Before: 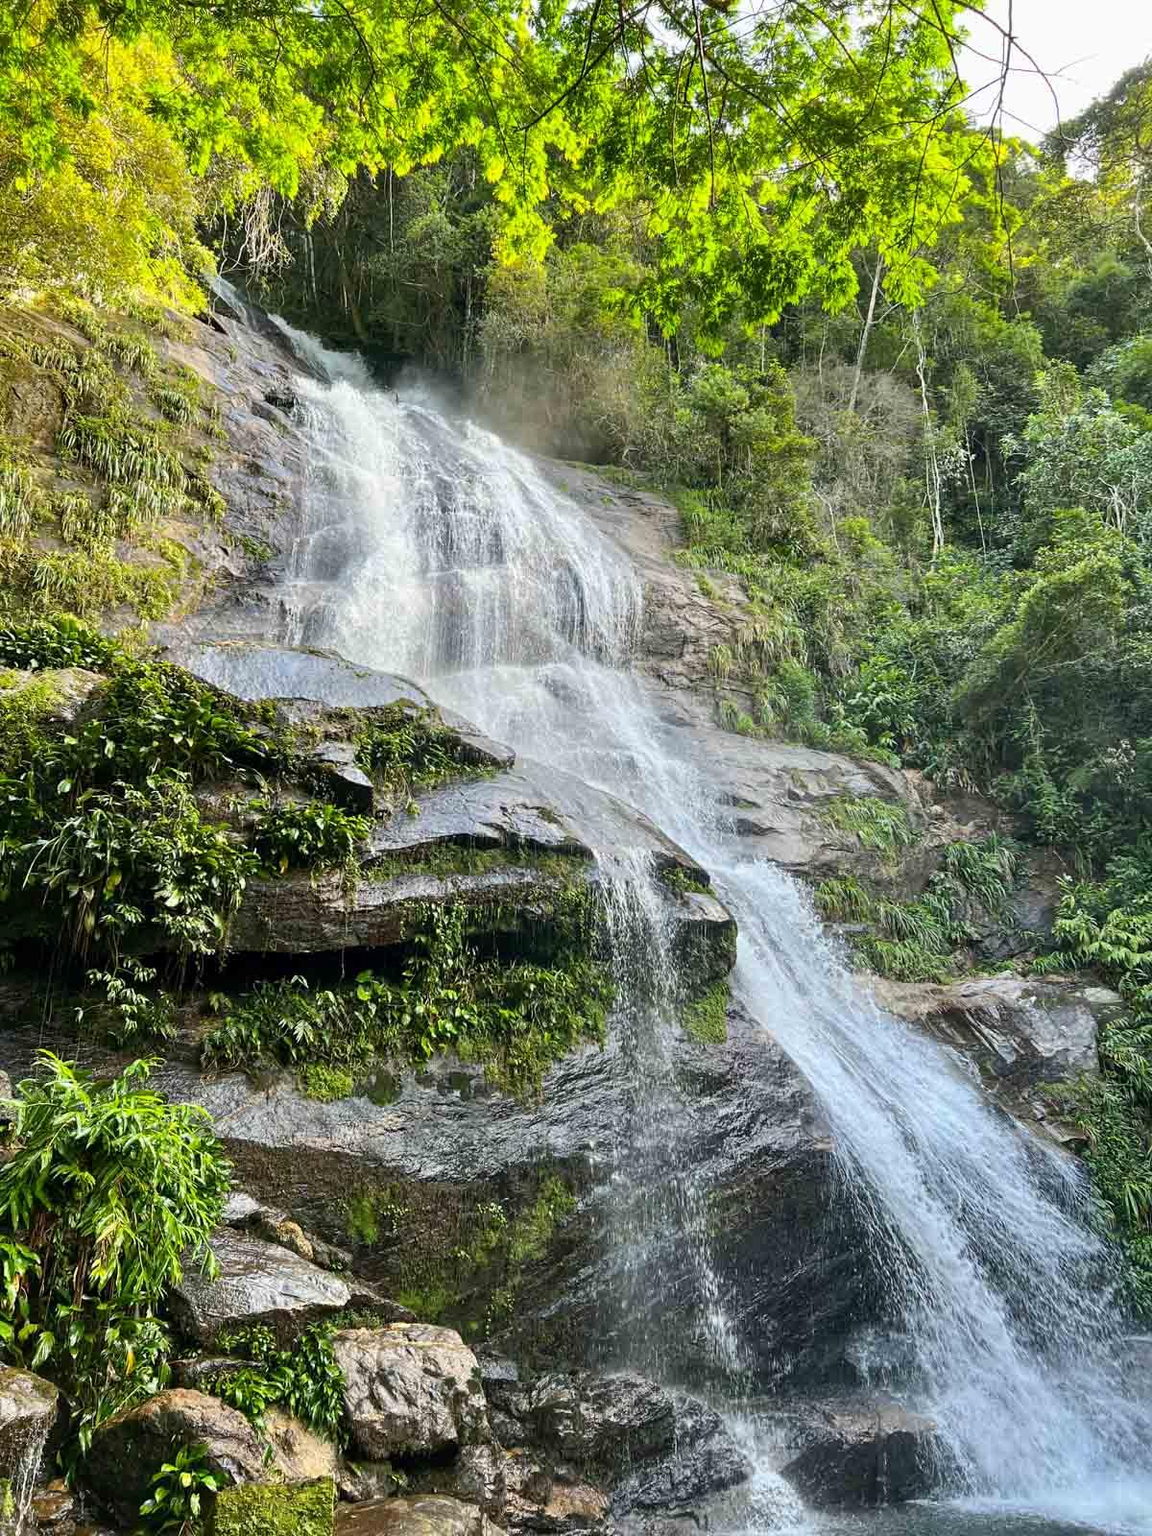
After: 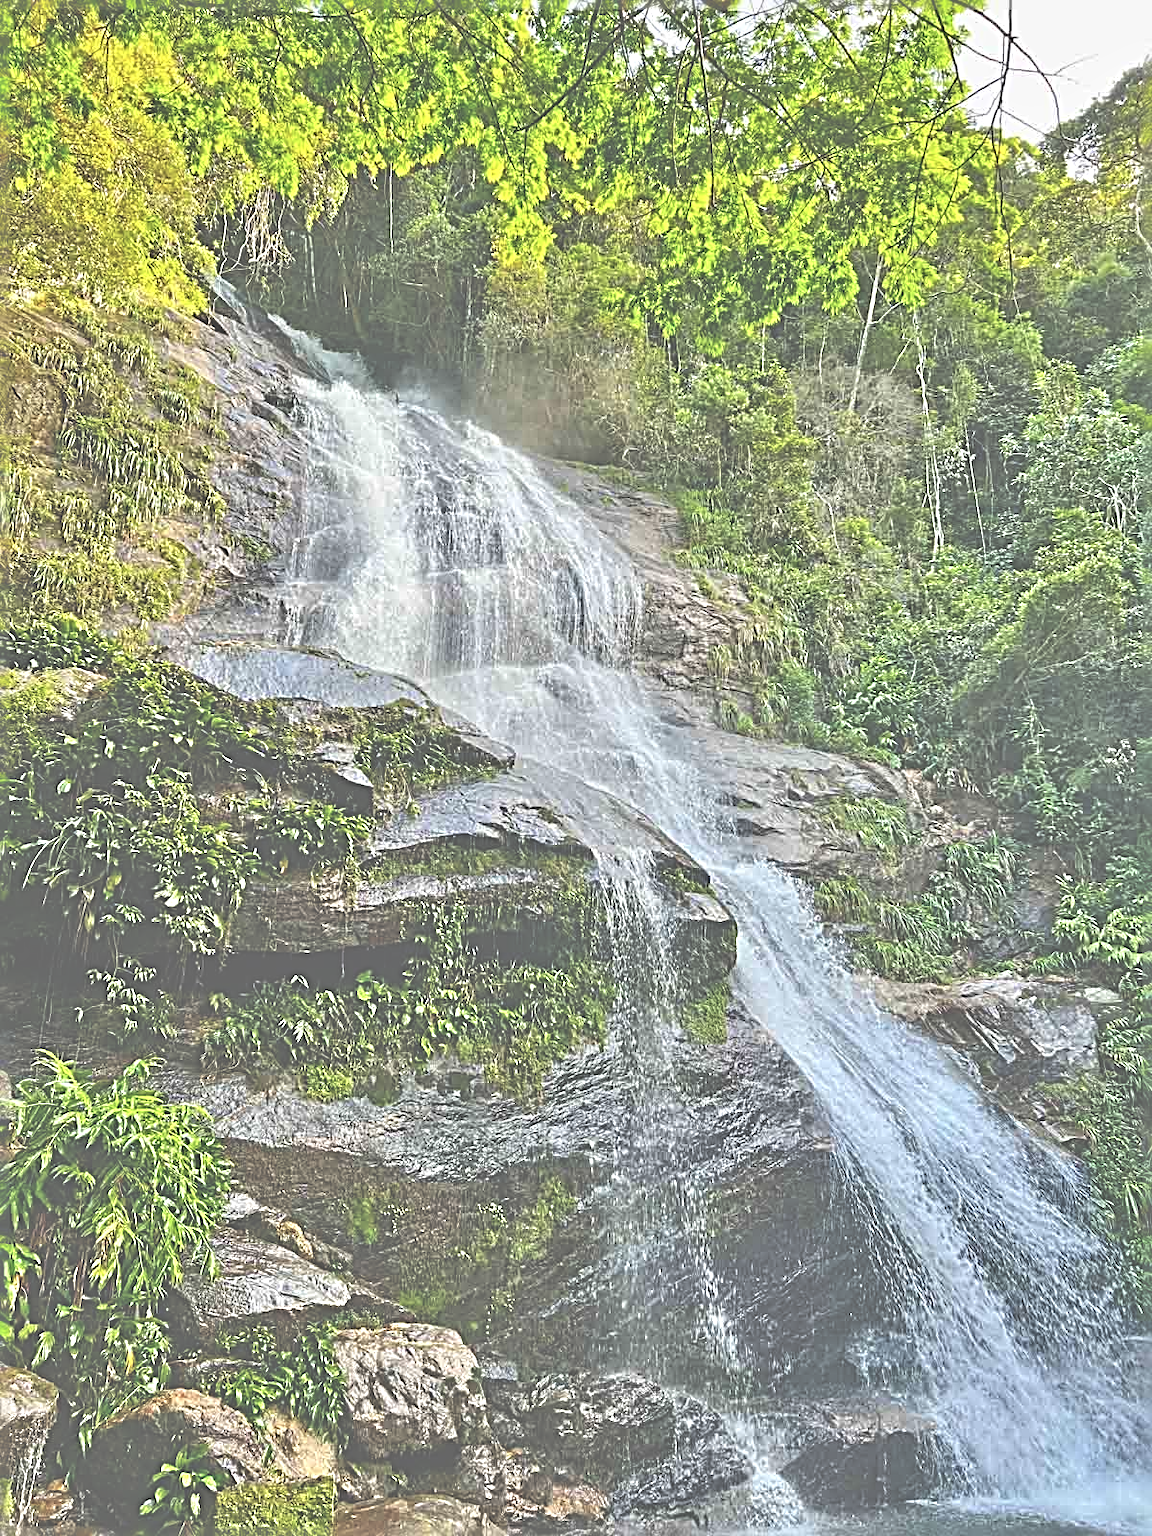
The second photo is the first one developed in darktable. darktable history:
exposure: black level correction -0.062, exposure -0.05 EV, compensate highlight preservation false
sharpen: radius 3.69, amount 0.928
tone equalizer: -7 EV 0.15 EV, -6 EV 0.6 EV, -5 EV 1.15 EV, -4 EV 1.33 EV, -3 EV 1.15 EV, -2 EV 0.6 EV, -1 EV 0.15 EV, mask exposure compensation -0.5 EV
